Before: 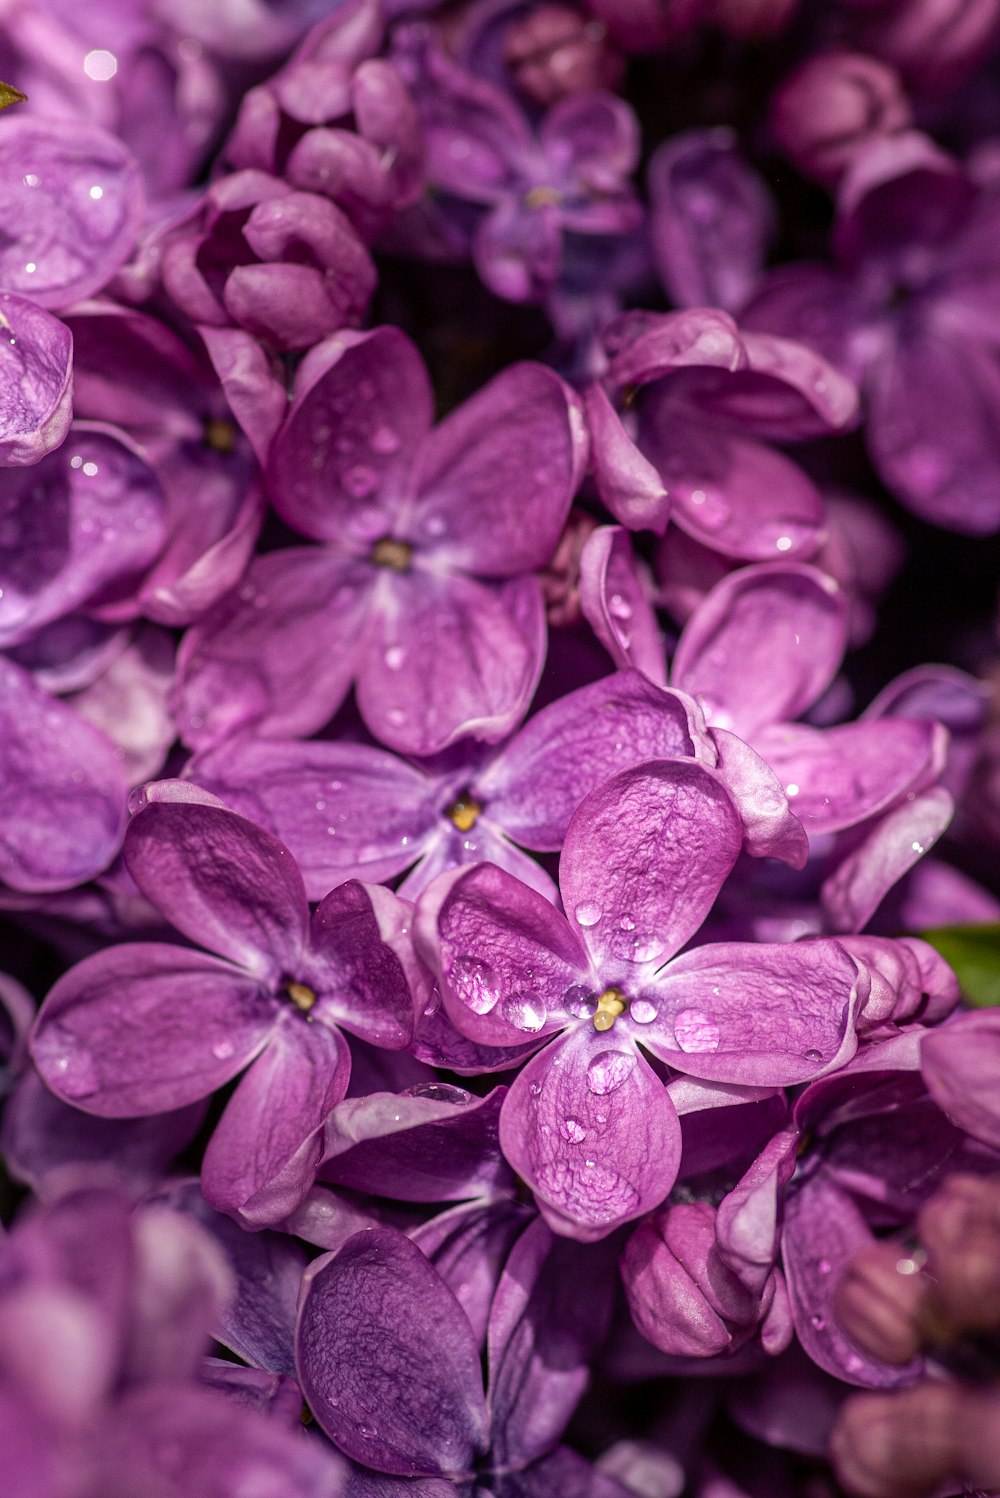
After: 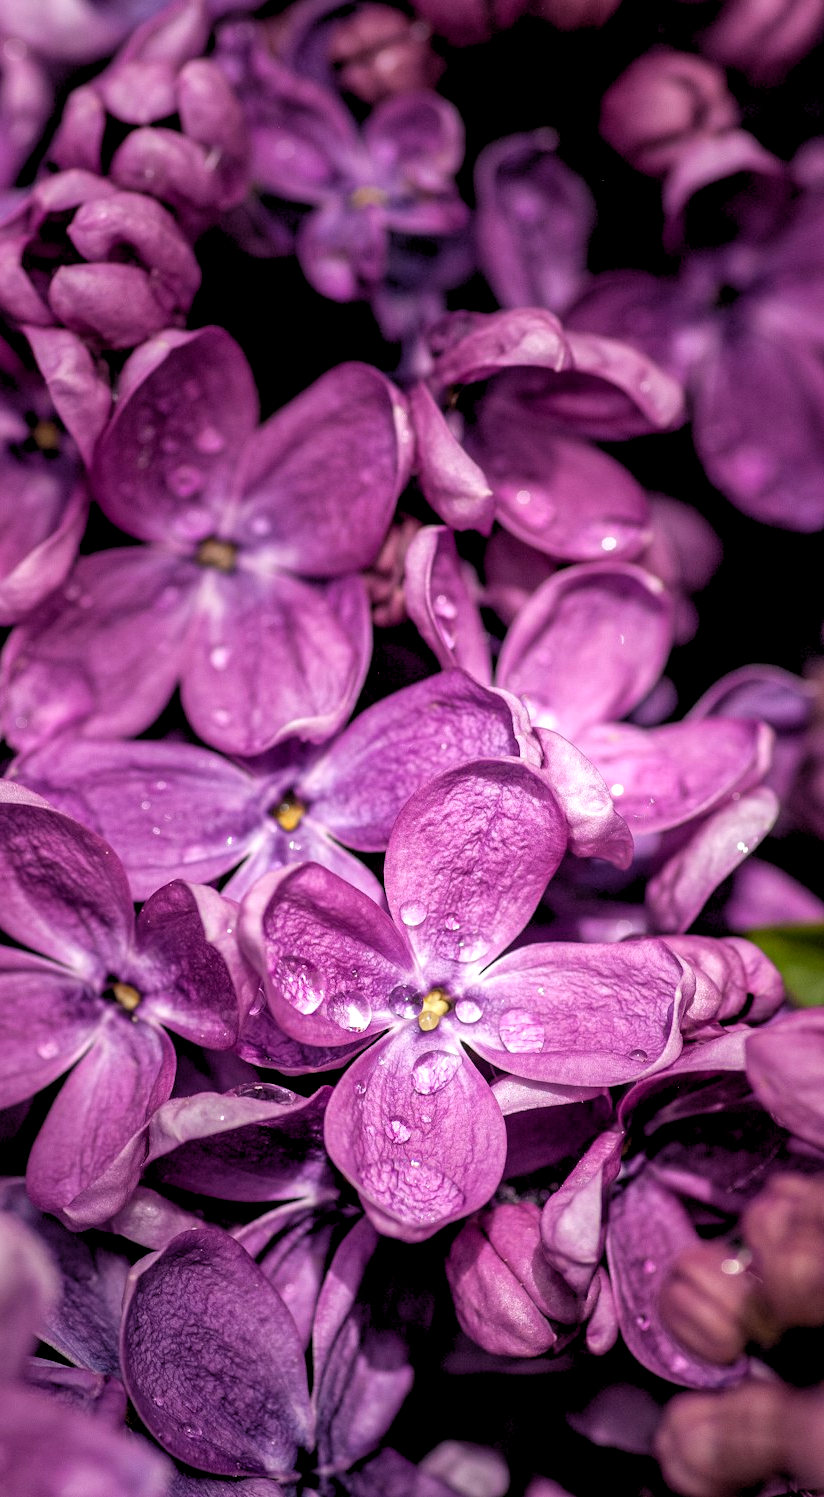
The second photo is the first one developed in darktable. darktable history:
rgb levels: levels [[0.01, 0.419, 0.839], [0, 0.5, 1], [0, 0.5, 1]]
exposure: exposure -0.01 EV, compensate highlight preservation false
crop: left 17.582%, bottom 0.031%
